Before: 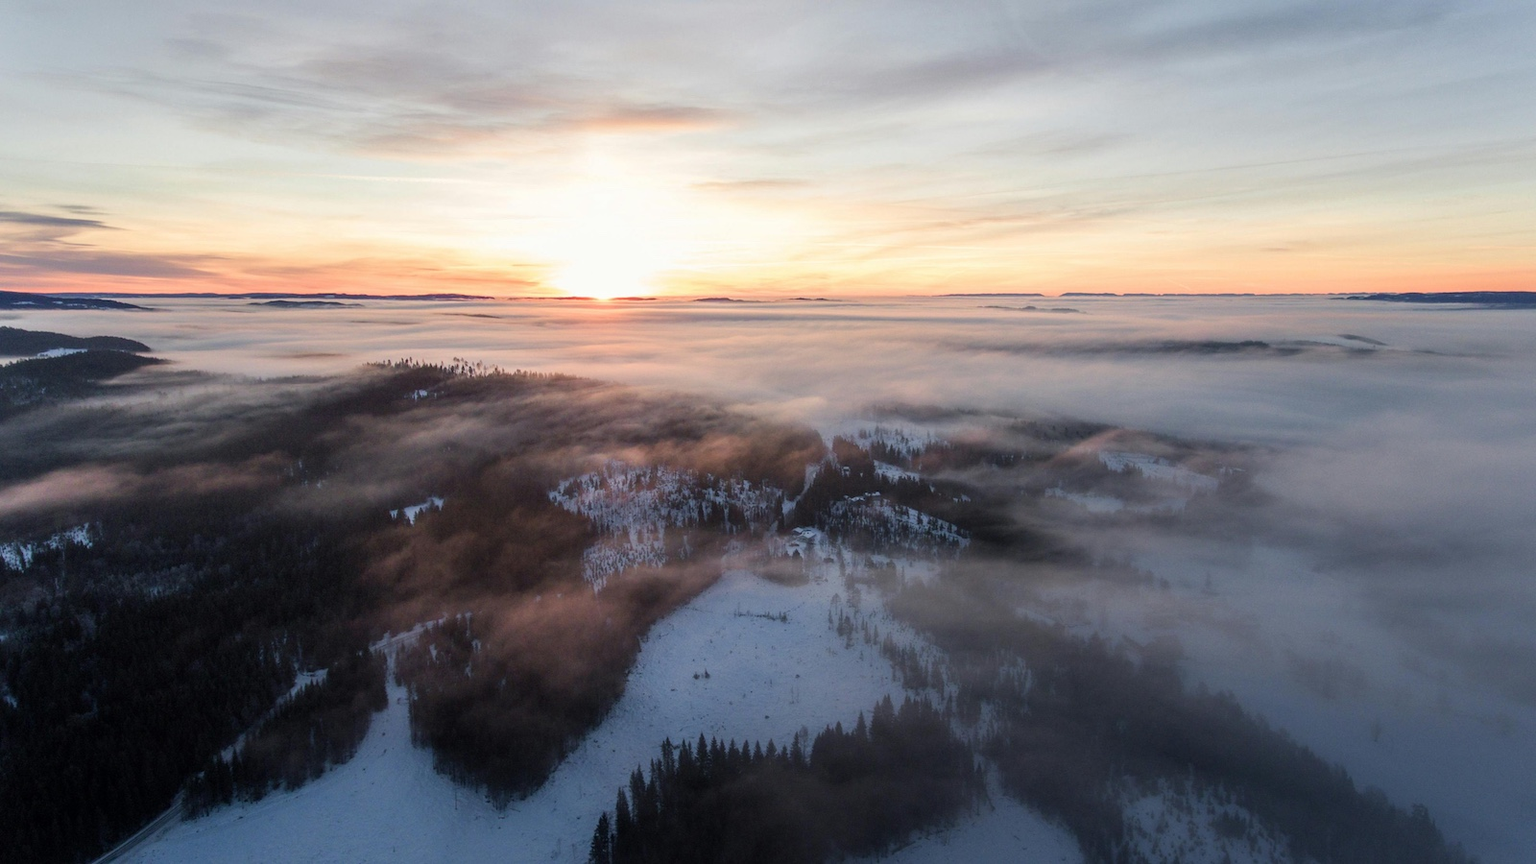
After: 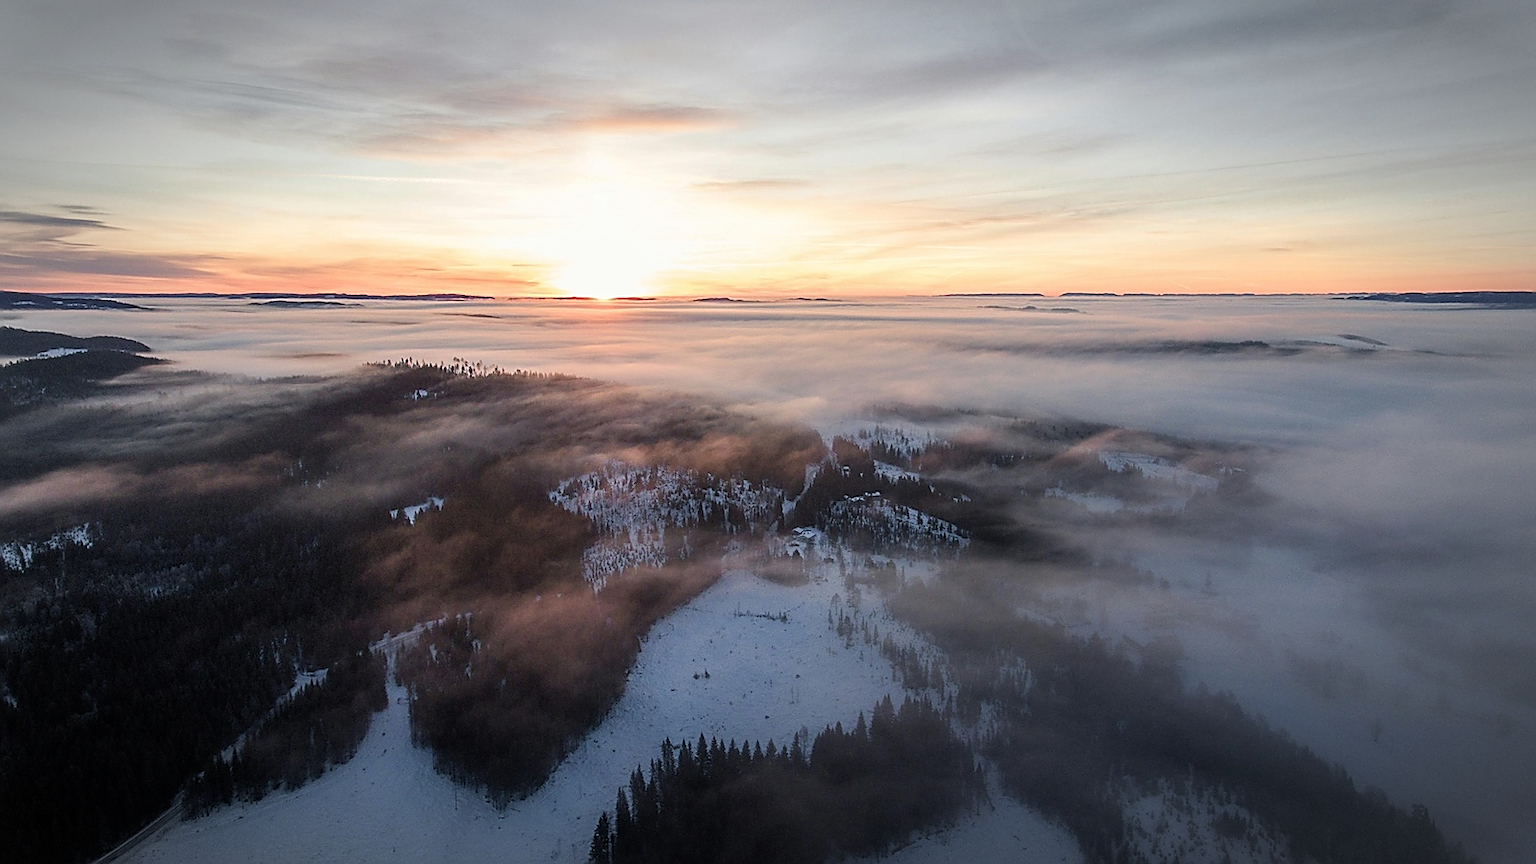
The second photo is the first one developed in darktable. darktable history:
vignetting: automatic ratio true
sharpen: radius 1.4, amount 1.25, threshold 0.7
